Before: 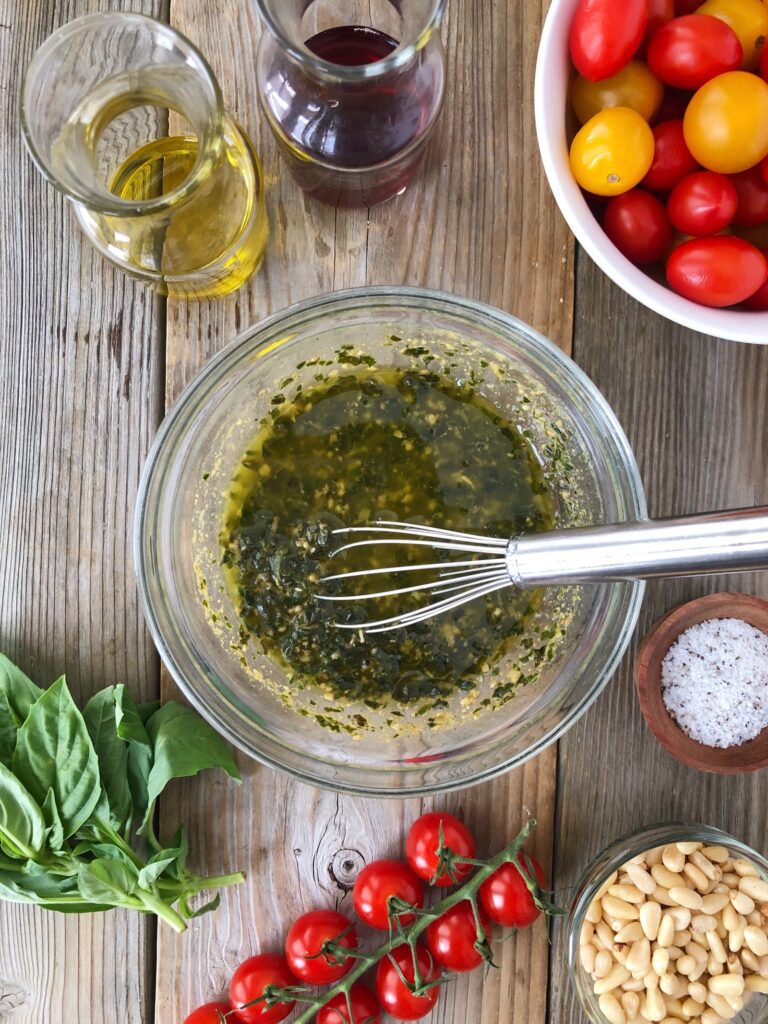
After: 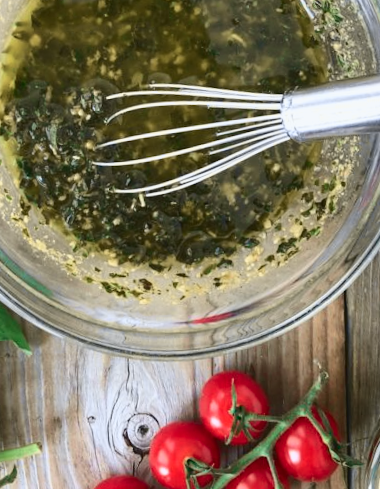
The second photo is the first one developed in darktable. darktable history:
rotate and perspective: rotation -3.52°, crop left 0.036, crop right 0.964, crop top 0.081, crop bottom 0.919
crop: left 29.672%, top 41.786%, right 20.851%, bottom 3.487%
tone curve: curves: ch0 [(0, 0.039) (0.104, 0.103) (0.273, 0.267) (0.448, 0.487) (0.704, 0.761) (0.886, 0.922) (0.994, 0.971)]; ch1 [(0, 0) (0.335, 0.298) (0.446, 0.413) (0.485, 0.487) (0.515, 0.503) (0.566, 0.563) (0.641, 0.655) (1, 1)]; ch2 [(0, 0) (0.314, 0.301) (0.421, 0.411) (0.502, 0.494) (0.528, 0.54) (0.557, 0.559) (0.612, 0.605) (0.722, 0.686) (1, 1)], color space Lab, independent channels, preserve colors none
